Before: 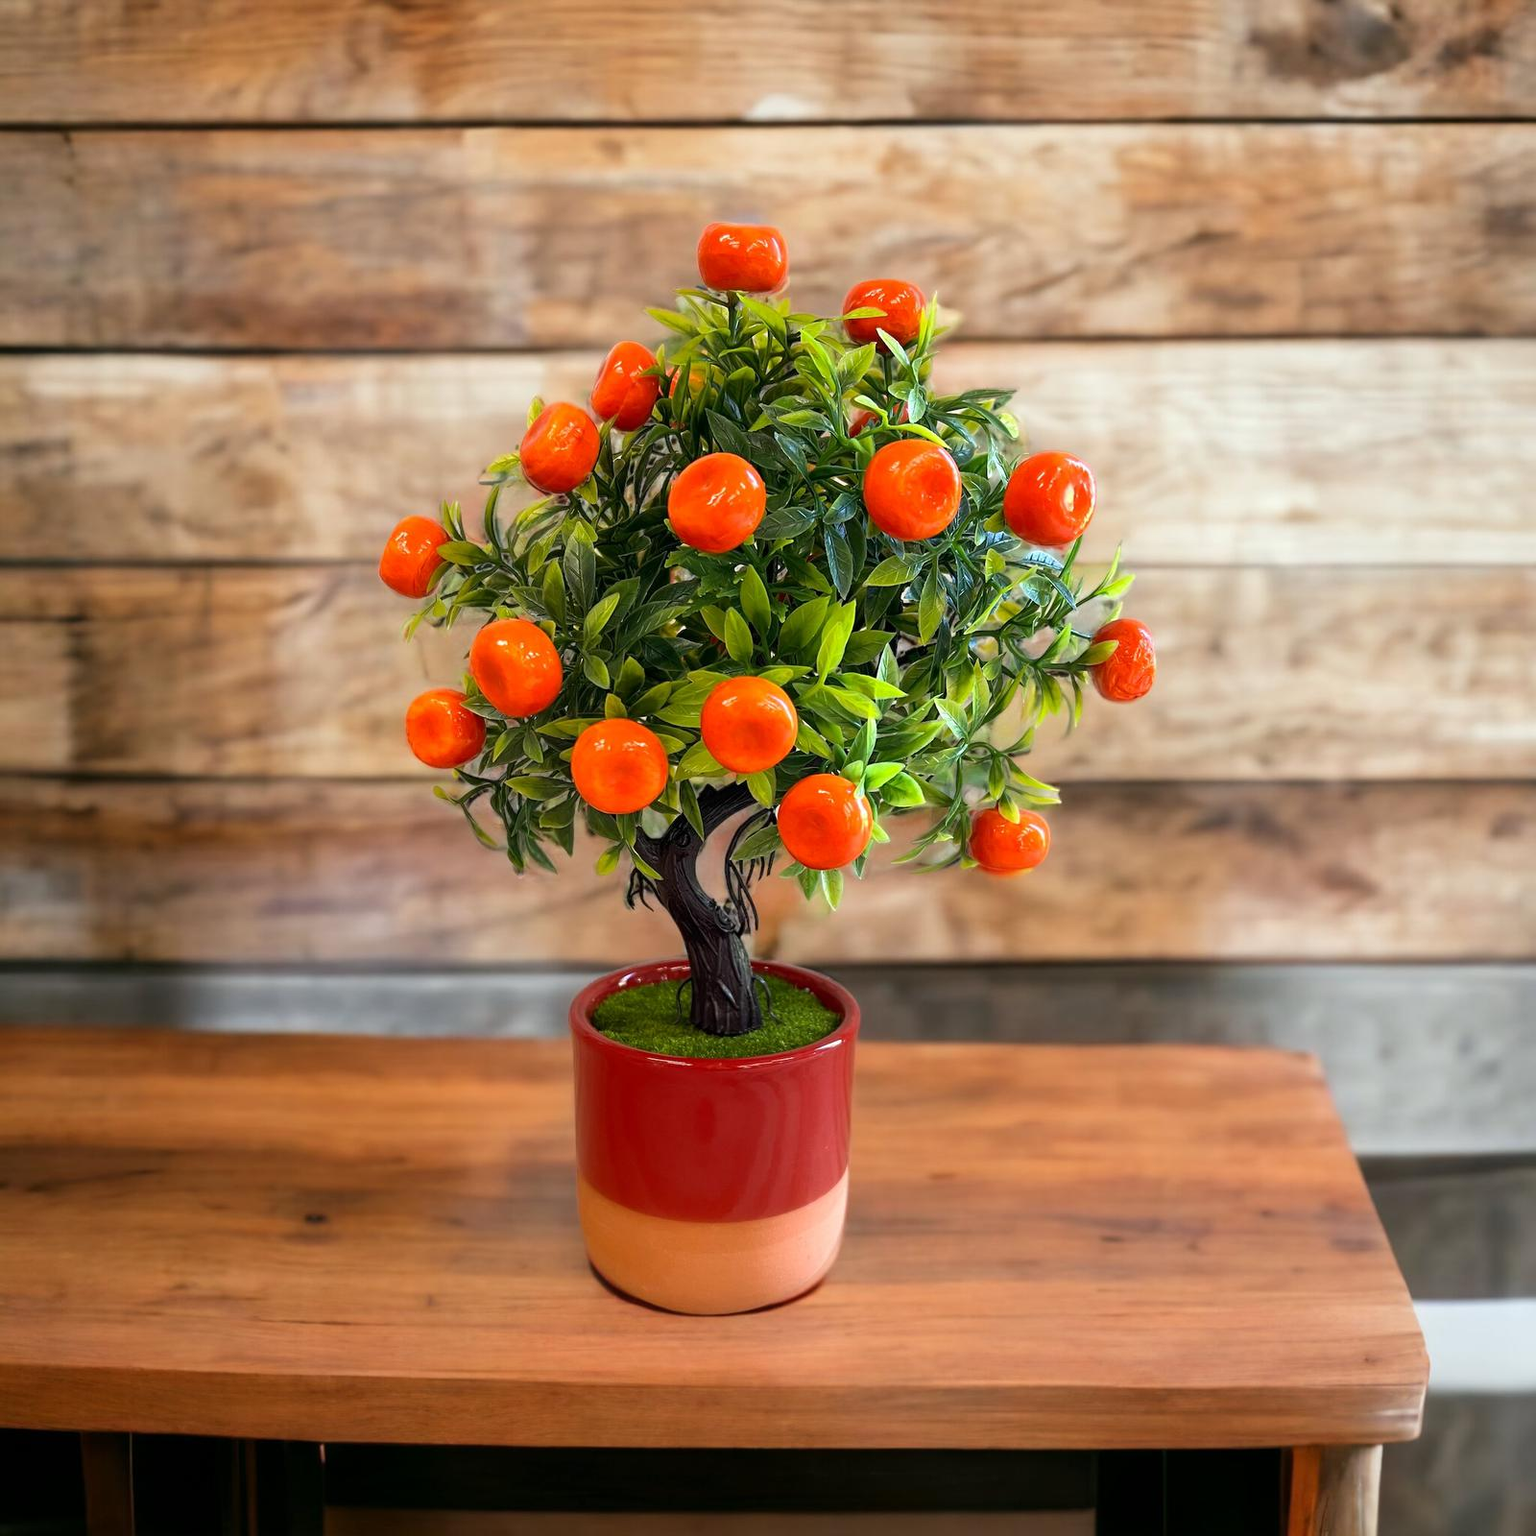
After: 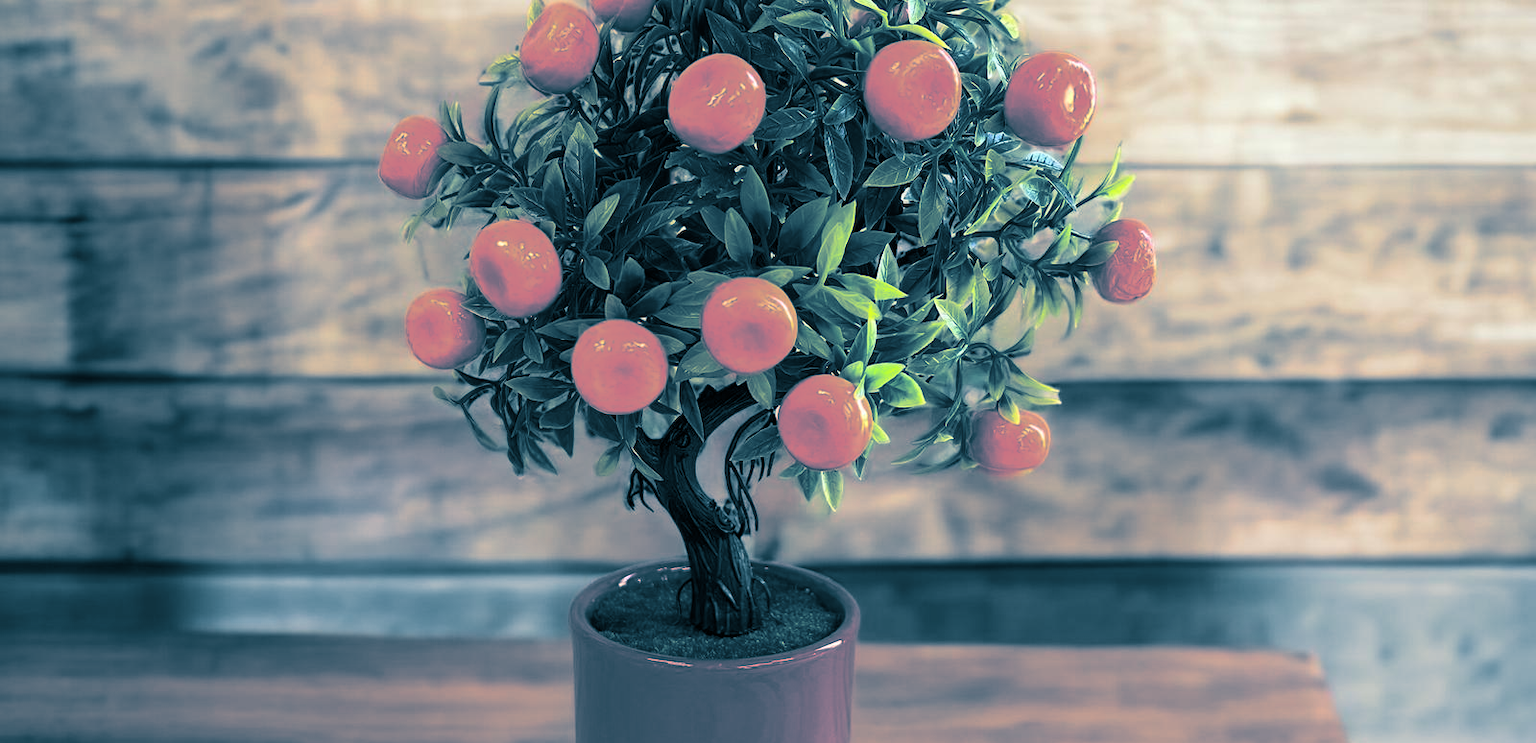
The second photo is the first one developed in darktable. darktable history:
split-toning: shadows › hue 212.4°, balance -70
crop and rotate: top 26.056%, bottom 25.543%
